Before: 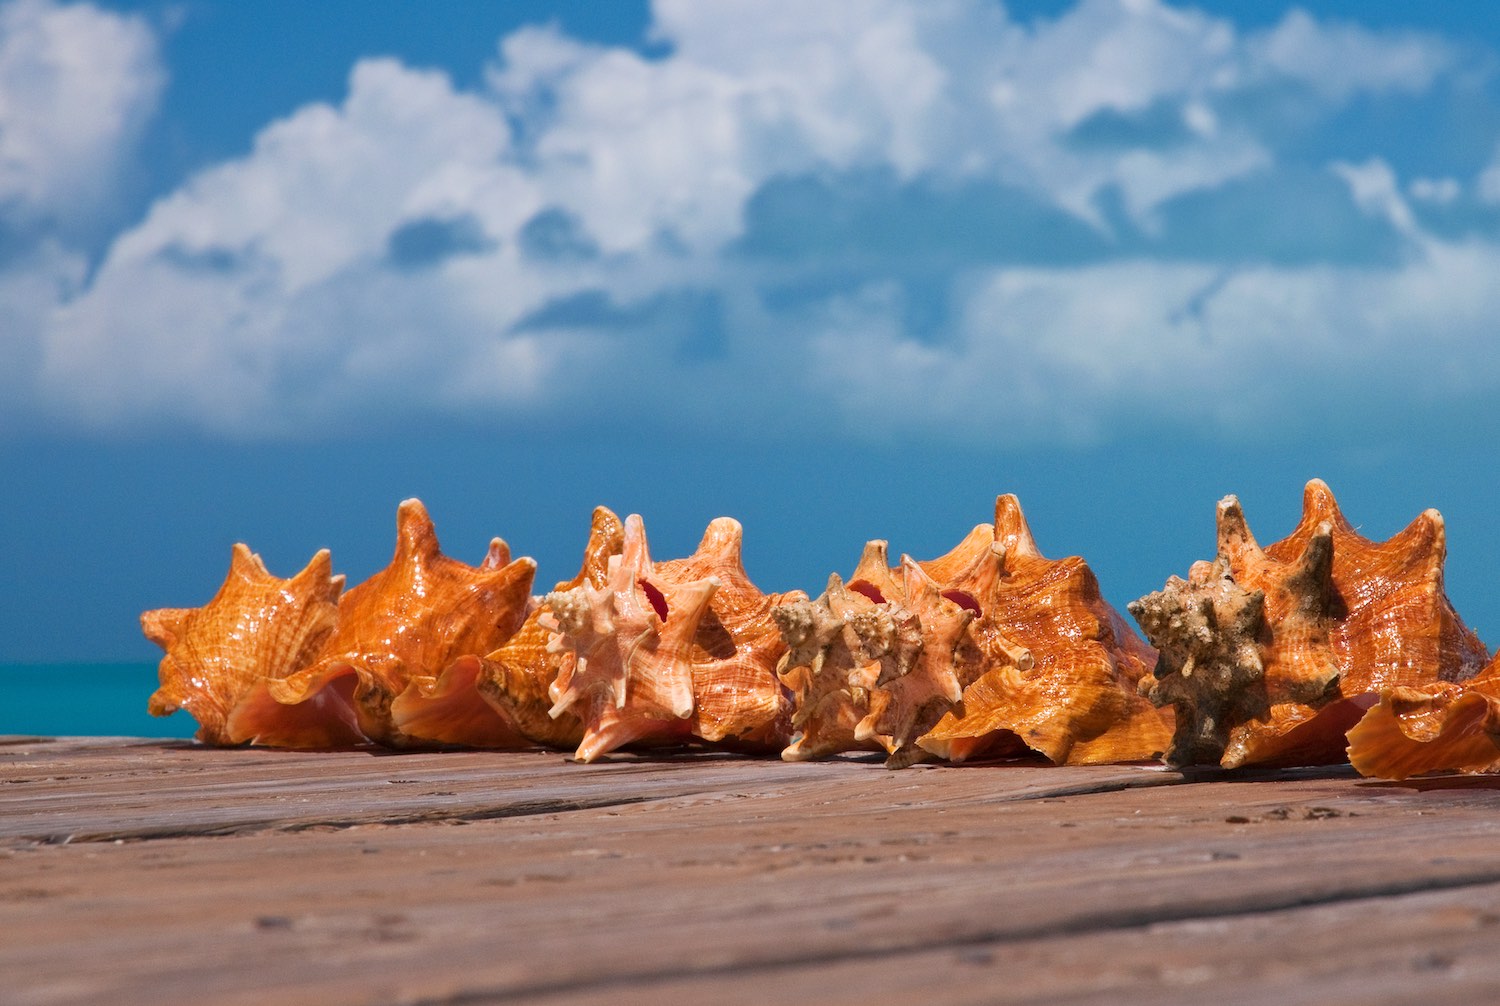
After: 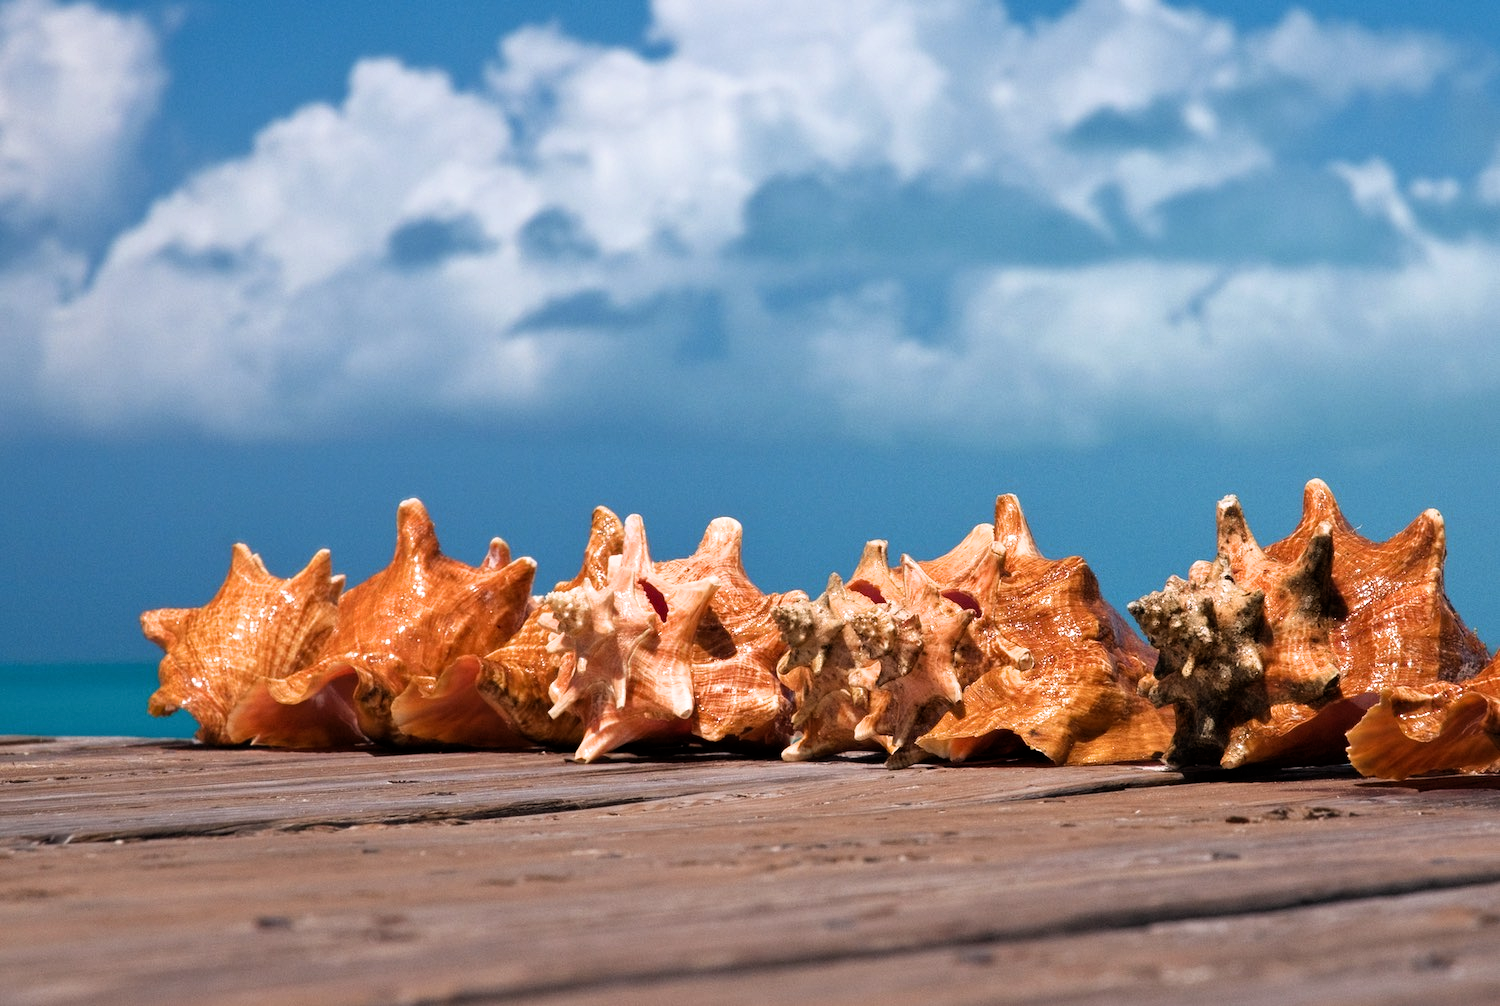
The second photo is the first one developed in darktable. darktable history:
filmic rgb: black relative exposure -8.22 EV, white relative exposure 2.2 EV, target white luminance 99.869%, hardness 7.16, latitude 74.53%, contrast 1.32, highlights saturation mix -2.98%, shadows ↔ highlights balance 29.88%
